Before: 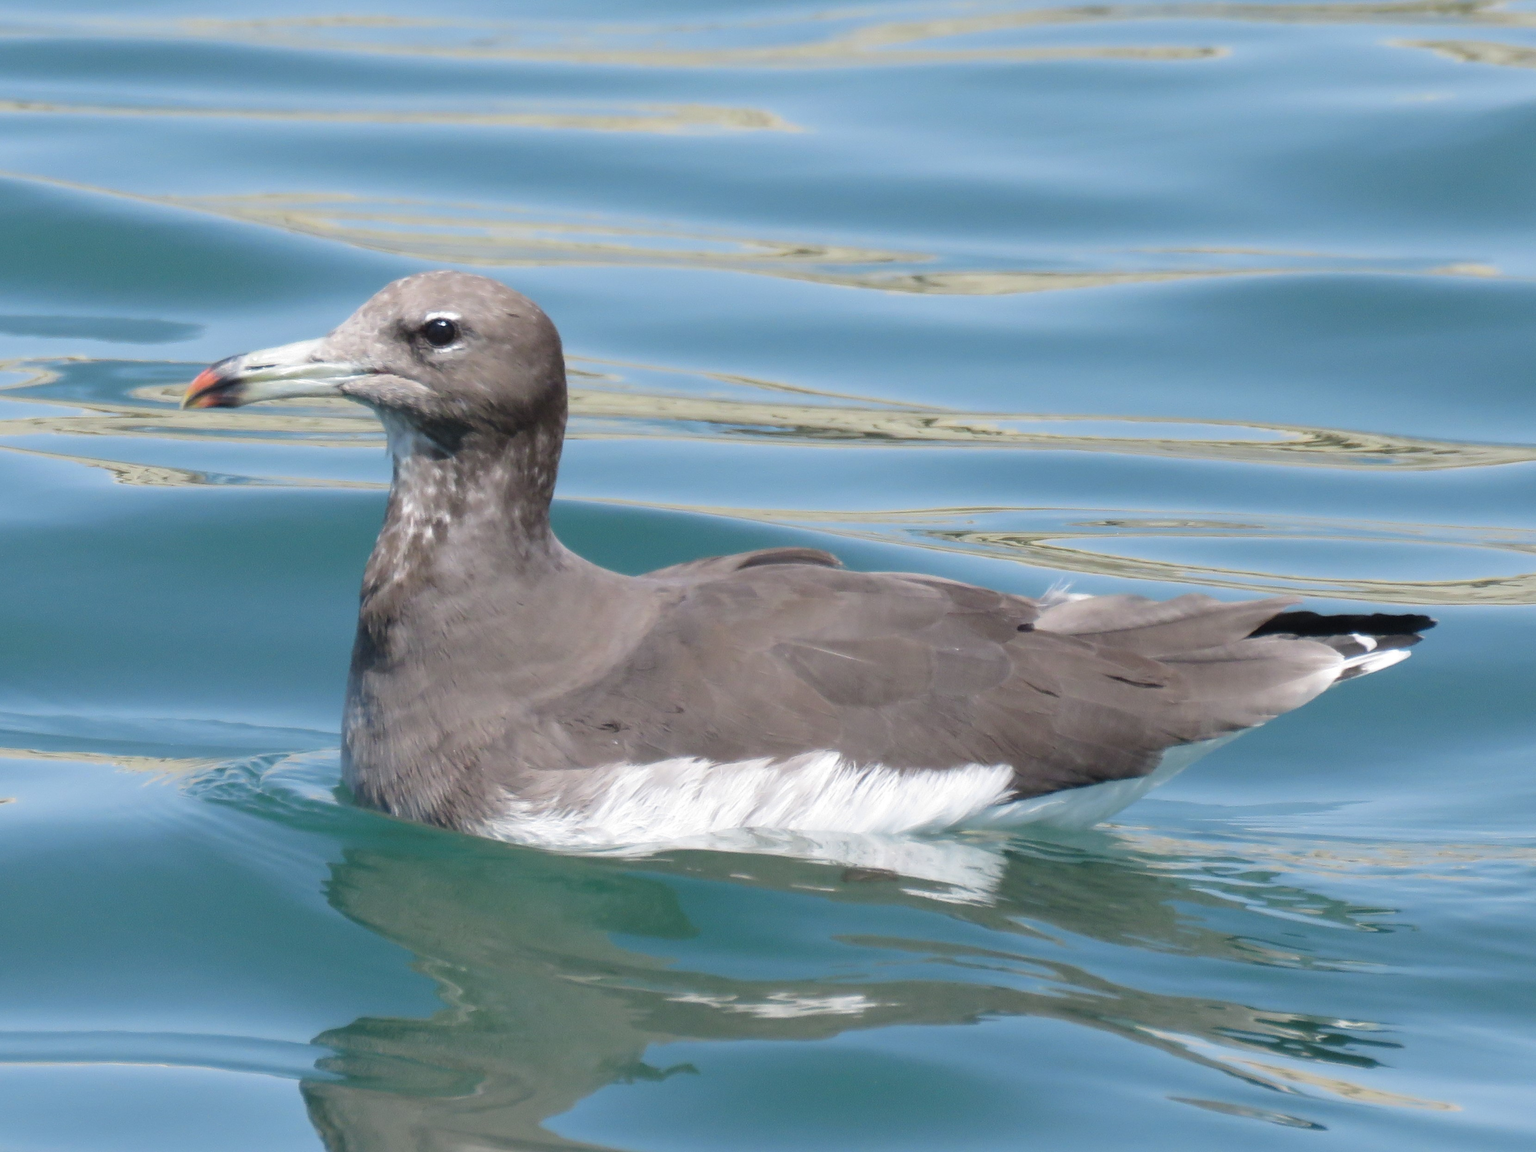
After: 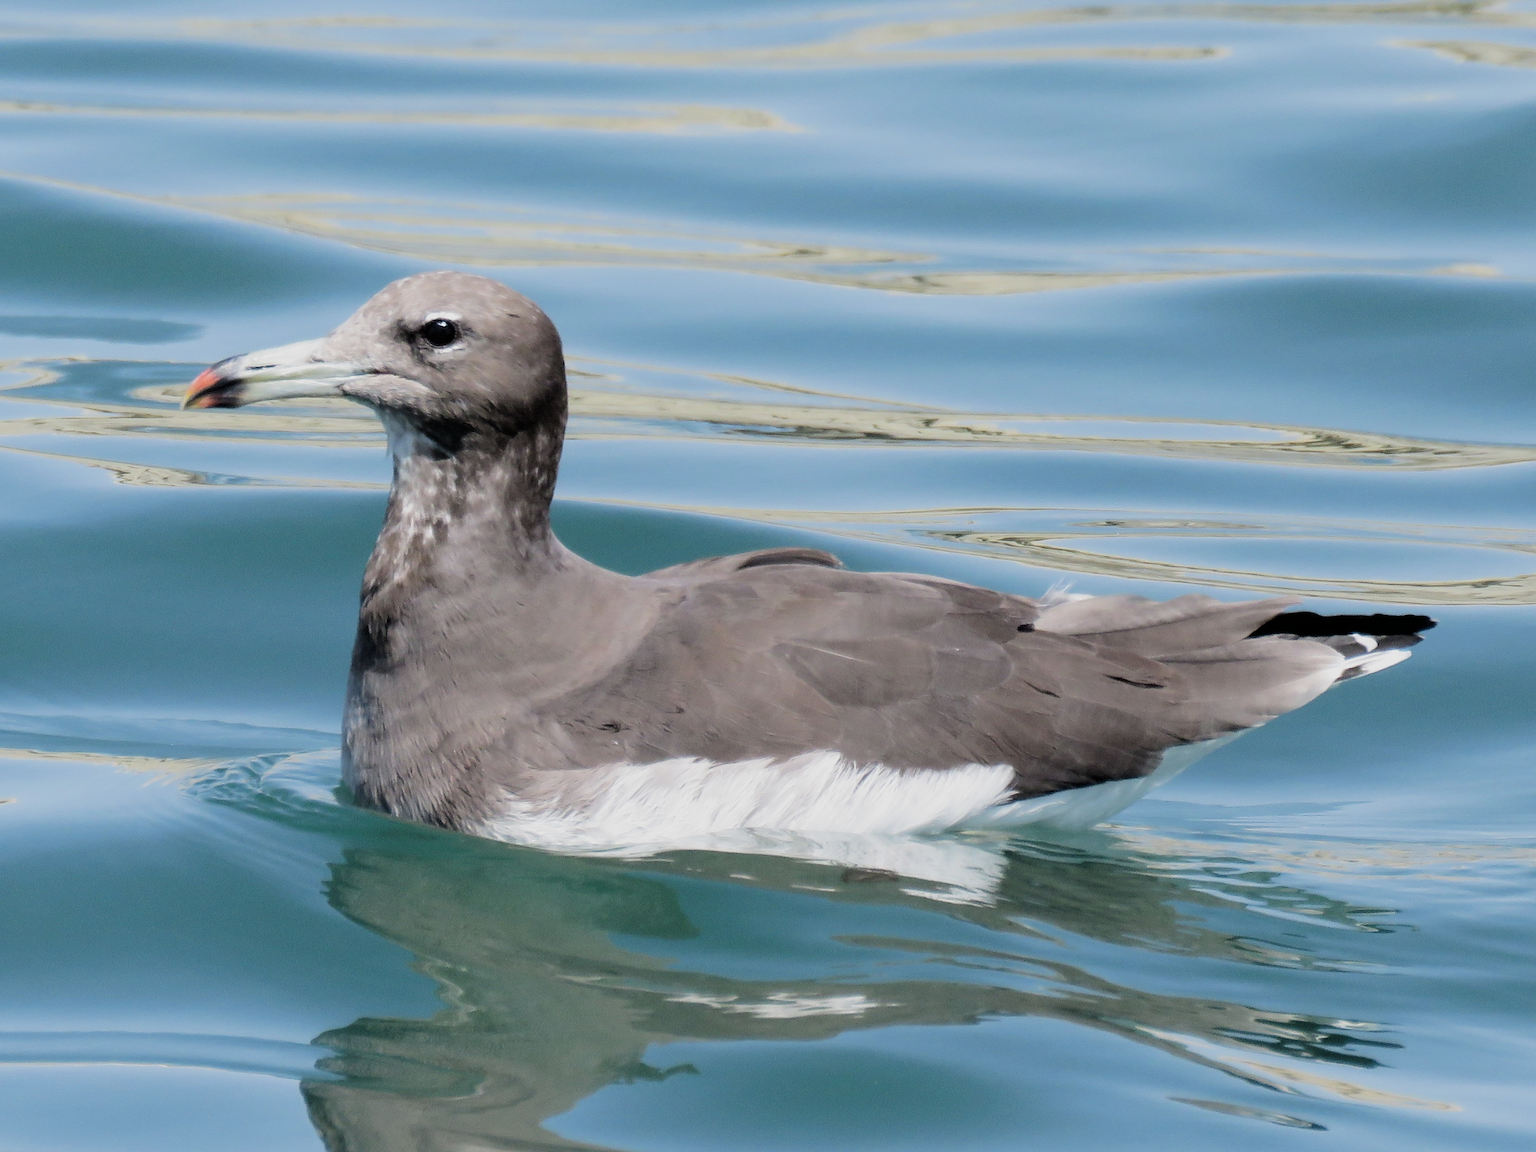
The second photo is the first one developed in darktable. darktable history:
sharpen: on, module defaults
tone equalizer: on, module defaults
filmic rgb: black relative exposure -5.01 EV, white relative exposure 3.98 EV, hardness 2.9, contrast 1.296, highlights saturation mix -30.37%
